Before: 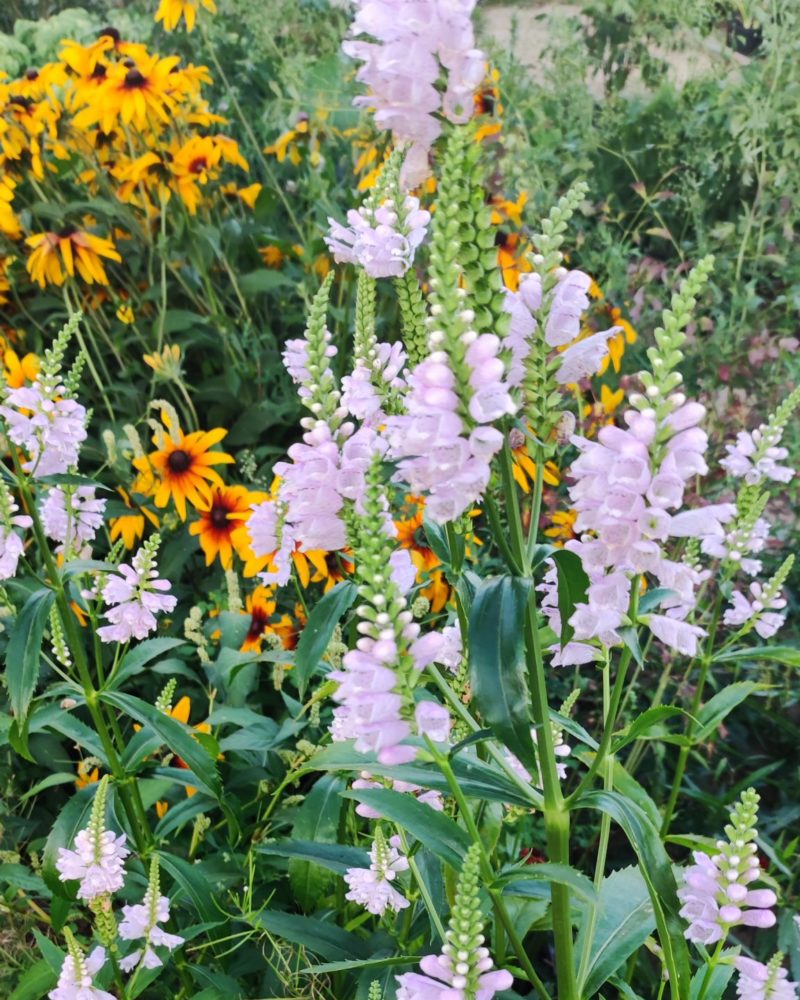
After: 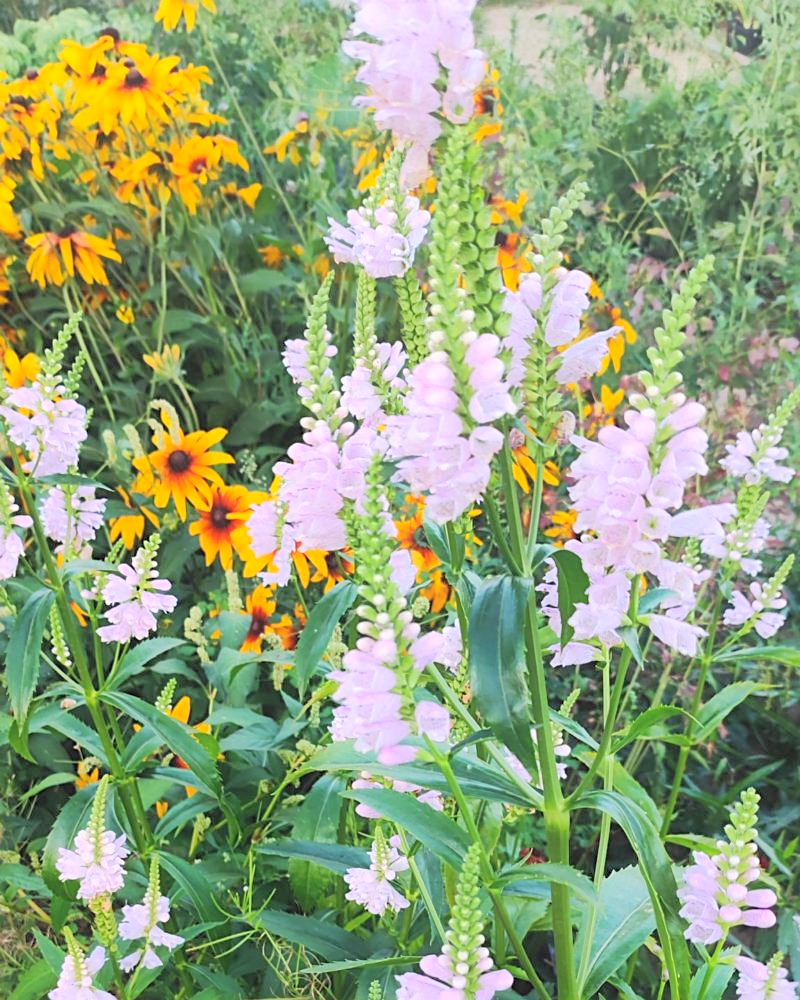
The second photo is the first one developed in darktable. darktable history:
color zones: curves: ch0 [(0, 0.5) (0.143, 0.5) (0.286, 0.5) (0.429, 0.5) (0.571, 0.5) (0.714, 0.476) (0.857, 0.5) (1, 0.5)]; ch2 [(0, 0.5) (0.143, 0.5) (0.286, 0.5) (0.429, 0.5) (0.571, 0.5) (0.714, 0.487) (0.857, 0.5) (1, 0.5)]
sharpen: amount 0.493
contrast brightness saturation: contrast 0.102, brightness 0.317, saturation 0.136
contrast equalizer: octaves 7, y [[0.511, 0.558, 0.631, 0.632, 0.559, 0.512], [0.5 ×6], [0.5 ×6], [0 ×6], [0 ×6]], mix -0.289
